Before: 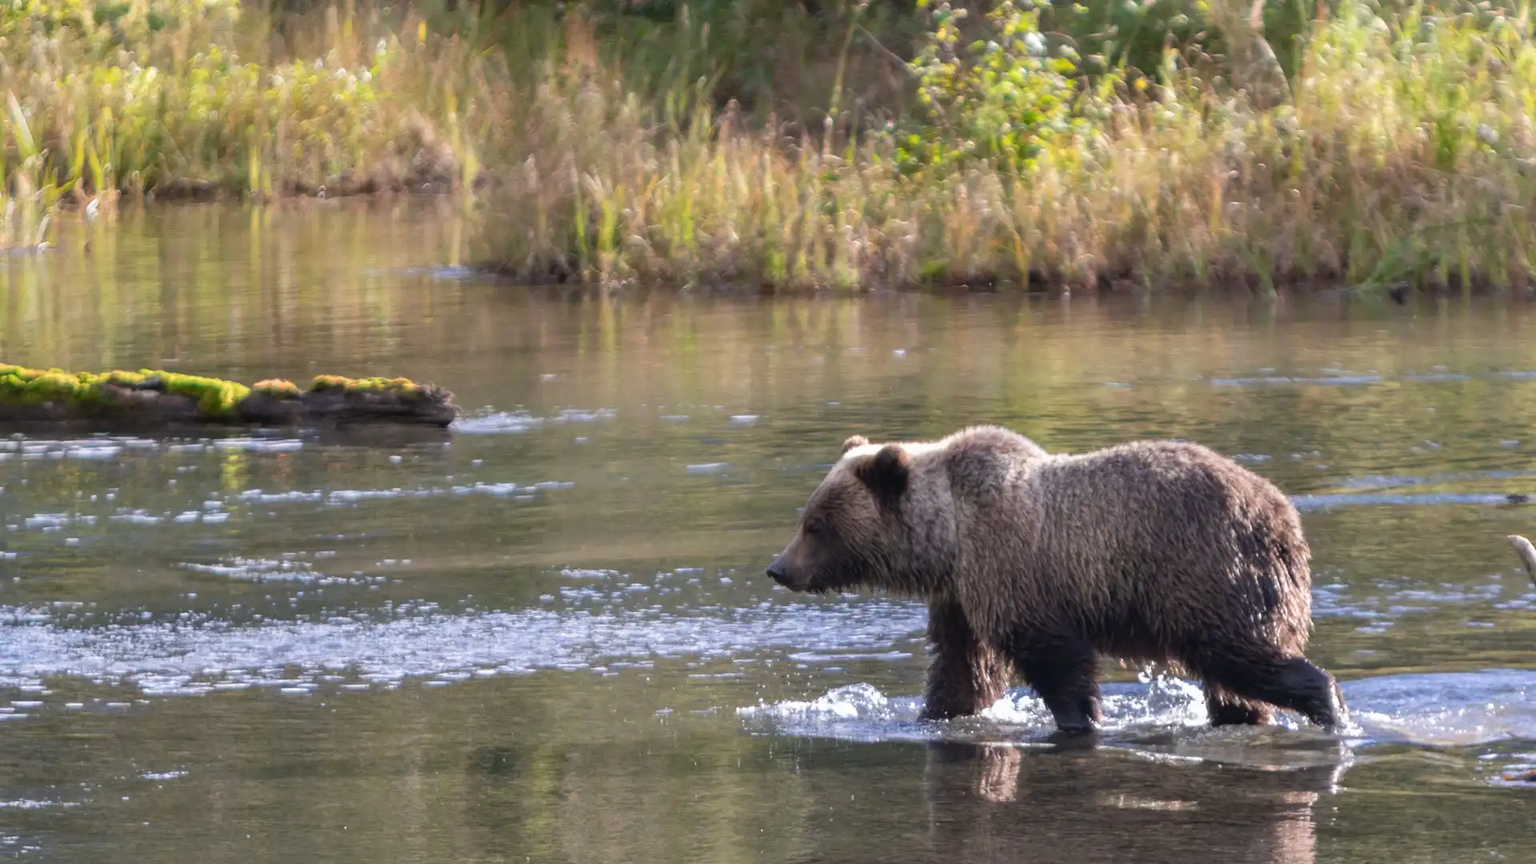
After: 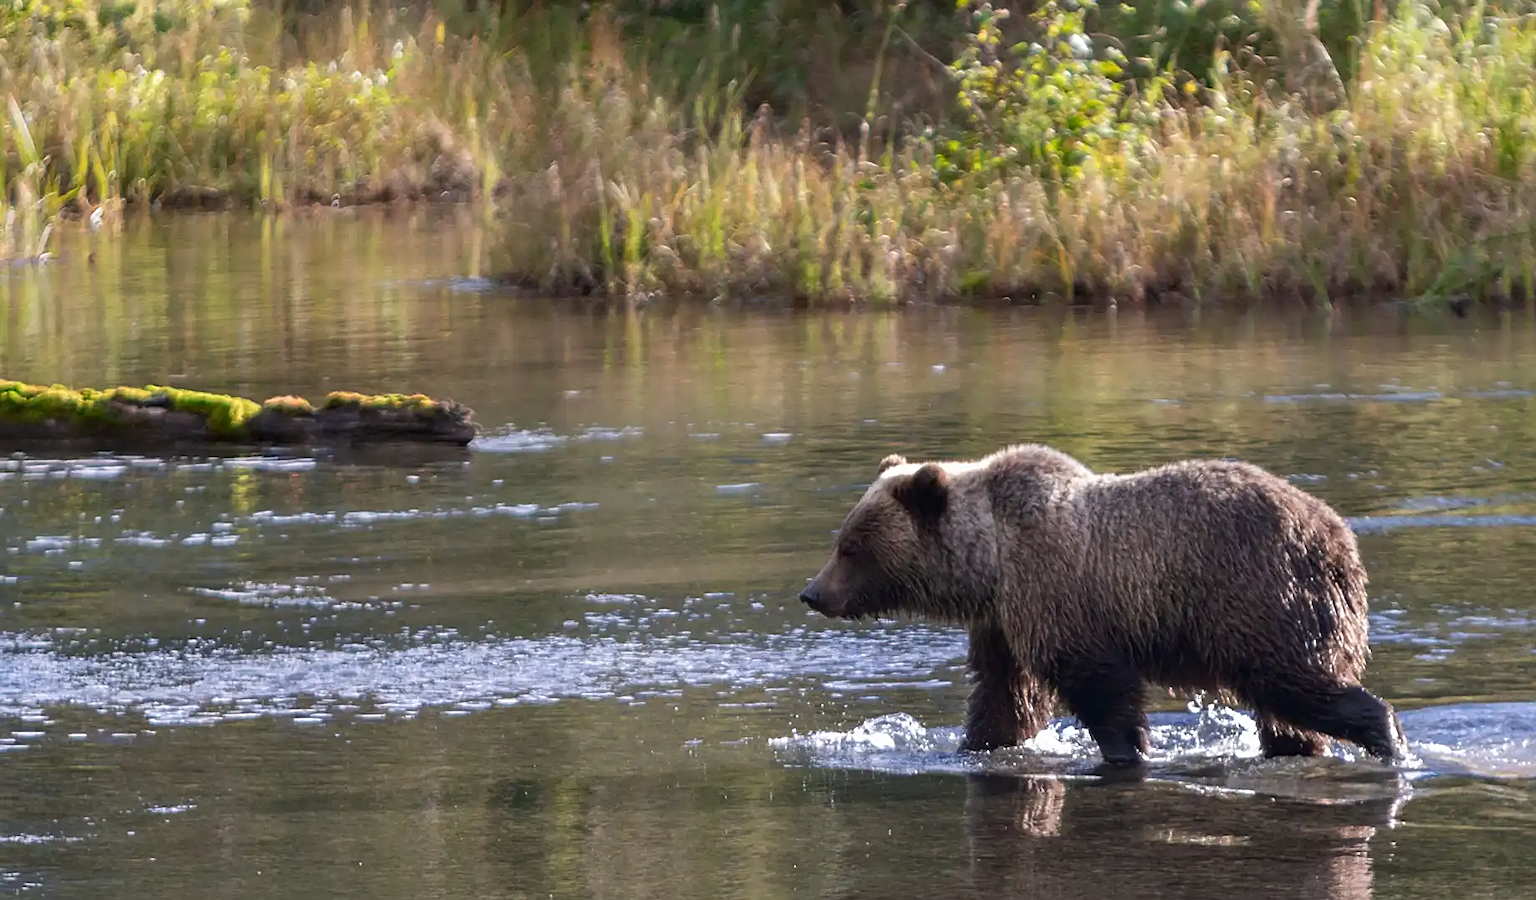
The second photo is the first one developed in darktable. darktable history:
crop: right 4.126%, bottom 0.031%
sharpen: on, module defaults
tone equalizer: on, module defaults
contrast brightness saturation: brightness -0.09
